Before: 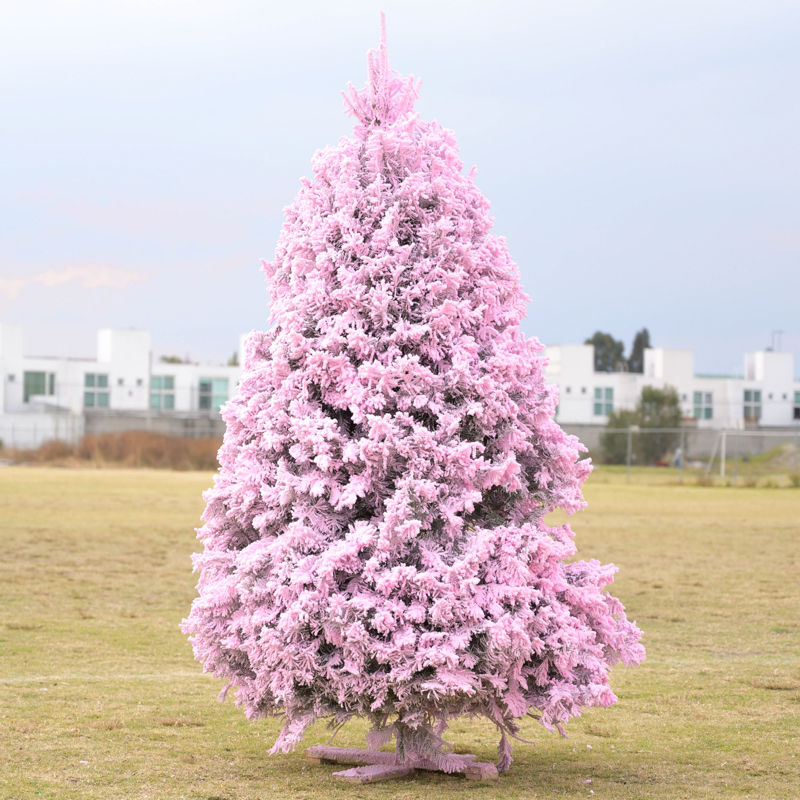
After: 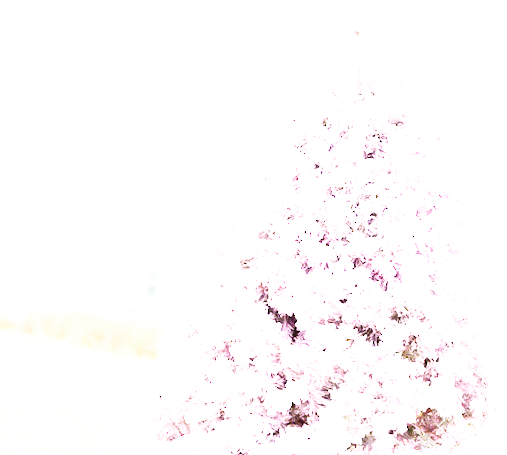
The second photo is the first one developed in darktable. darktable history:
base curve: curves: ch0 [(0, 0) (0.007, 0.004) (0.027, 0.03) (0.046, 0.07) (0.207, 0.54) (0.442, 0.872) (0.673, 0.972) (1, 1)], preserve colors none
color balance rgb: perceptual saturation grading › global saturation 20%, perceptual saturation grading › highlights -25.753%, perceptual saturation grading › shadows 49.402%, perceptual brilliance grading › global brilliance -0.663%, perceptual brilliance grading › highlights -1.337%, perceptual brilliance grading › mid-tones -1.035%, perceptual brilliance grading › shadows -0.539%, global vibrance 20%
crop and rotate: angle -6.83°, left 2.043%, top 6.69%, right 27.366%, bottom 30.013%
exposure: exposure 1.998 EV, compensate exposure bias true, compensate highlight preservation false
